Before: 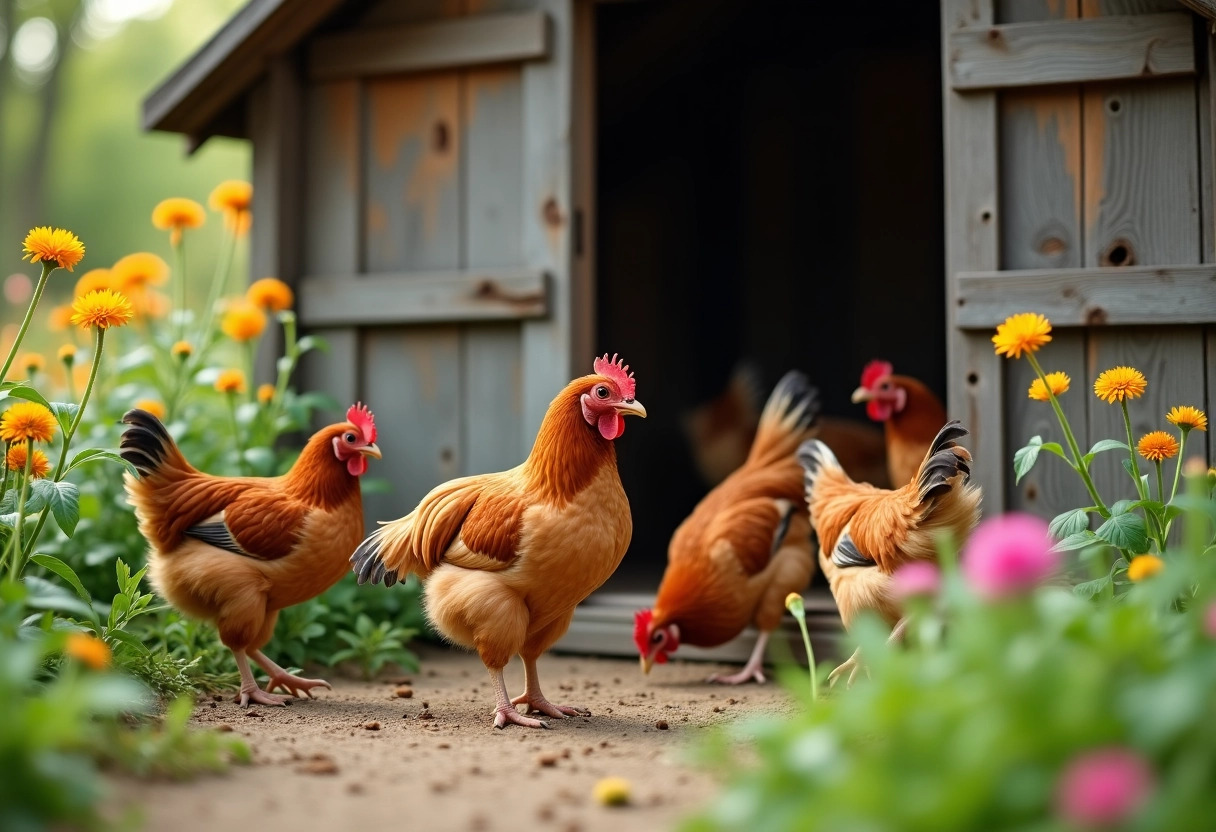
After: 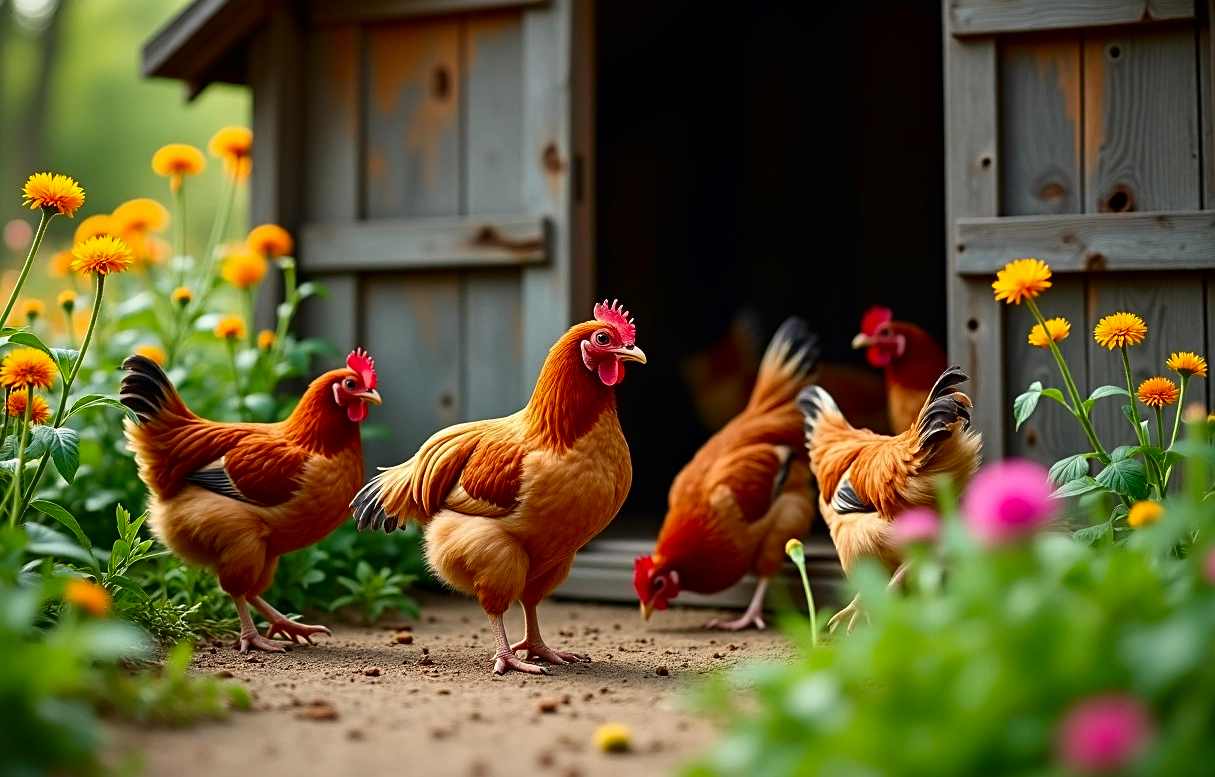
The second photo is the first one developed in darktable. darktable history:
crop and rotate: top 6.534%
exposure: black level correction 0, exposure 0 EV, compensate exposure bias true, compensate highlight preservation false
contrast brightness saturation: contrast 0.123, brightness -0.118, saturation 0.201
sharpen: on, module defaults
